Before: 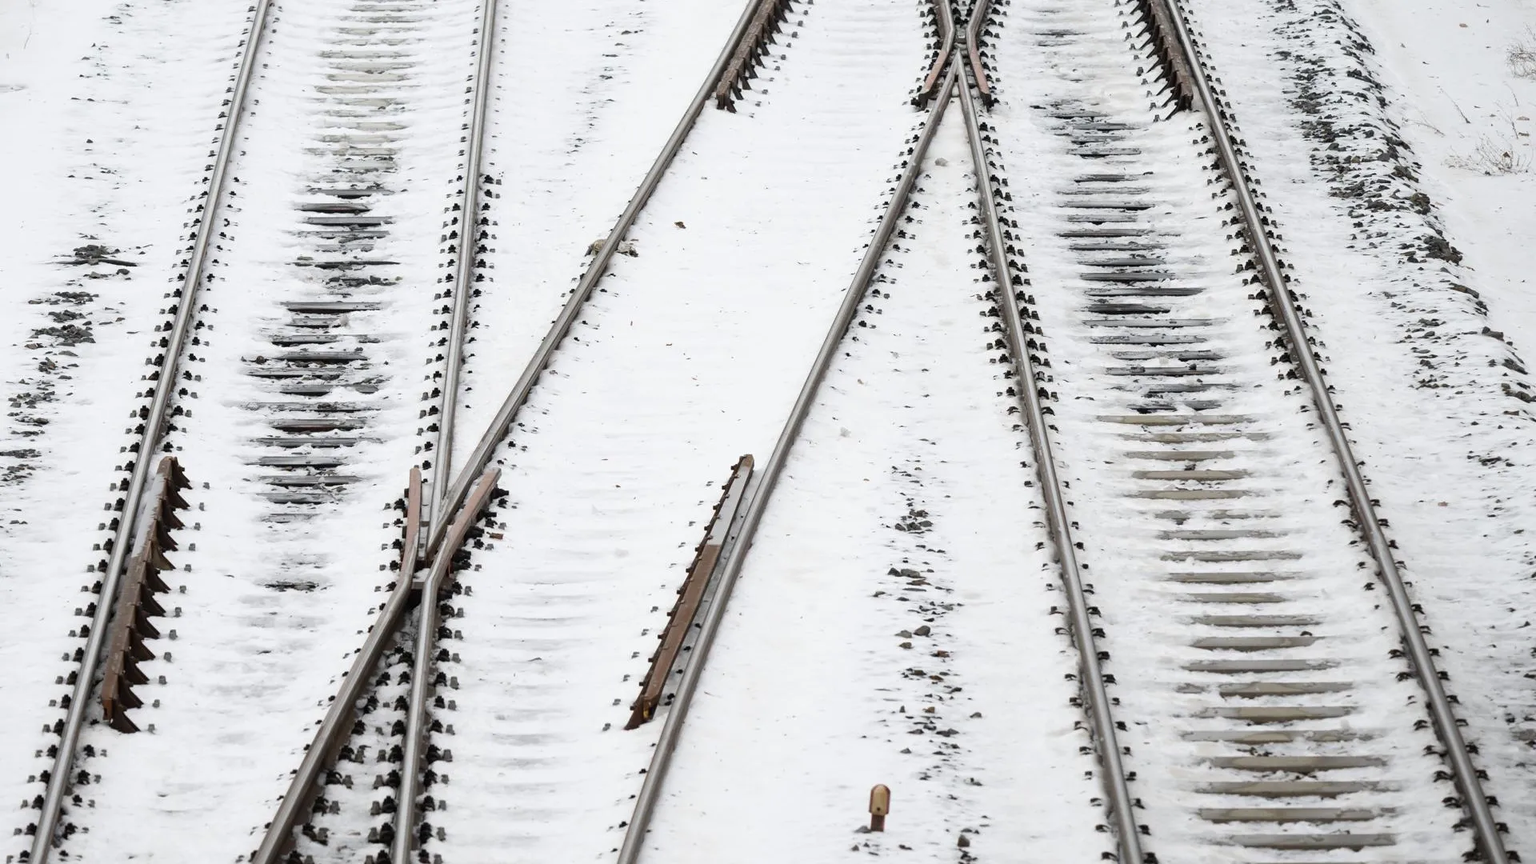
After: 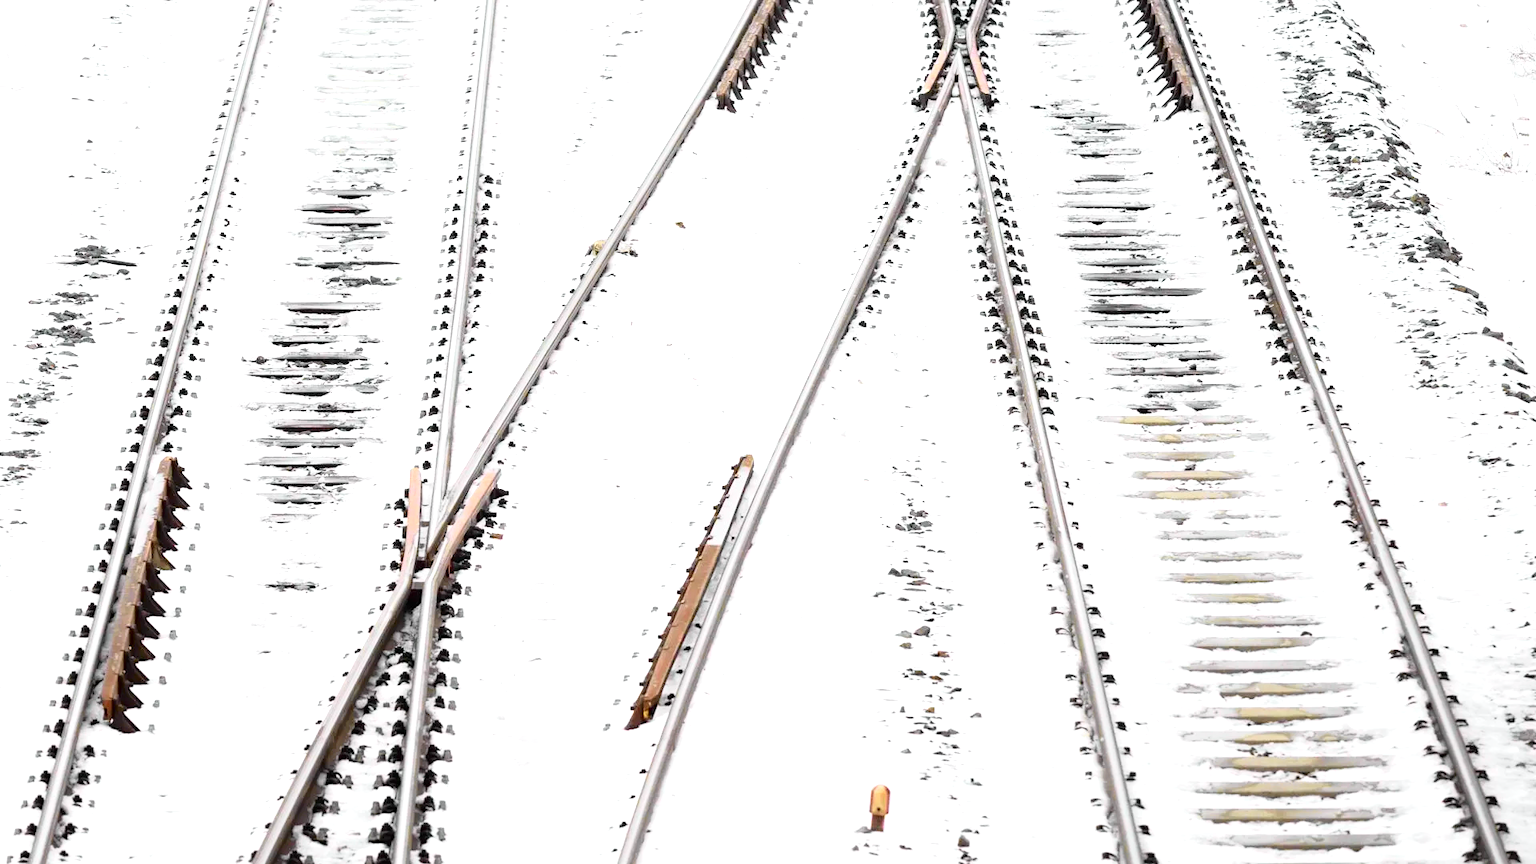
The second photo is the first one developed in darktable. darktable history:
tone curve: curves: ch0 [(0, 0) (0.062, 0.023) (0.168, 0.142) (0.359, 0.419) (0.469, 0.544) (0.634, 0.722) (0.839, 0.909) (0.998, 0.978)]; ch1 [(0, 0) (0.437, 0.408) (0.472, 0.47) (0.502, 0.504) (0.527, 0.546) (0.568, 0.619) (0.608, 0.665) (0.669, 0.748) (0.859, 0.899) (1, 1)]; ch2 [(0, 0) (0.33, 0.301) (0.421, 0.443) (0.473, 0.498) (0.509, 0.5) (0.535, 0.564) (0.575, 0.625) (0.608, 0.667) (1, 1)], color space Lab, independent channels, preserve colors none
exposure: black level correction 0, exposure 1 EV, compensate exposure bias true, compensate highlight preservation false
